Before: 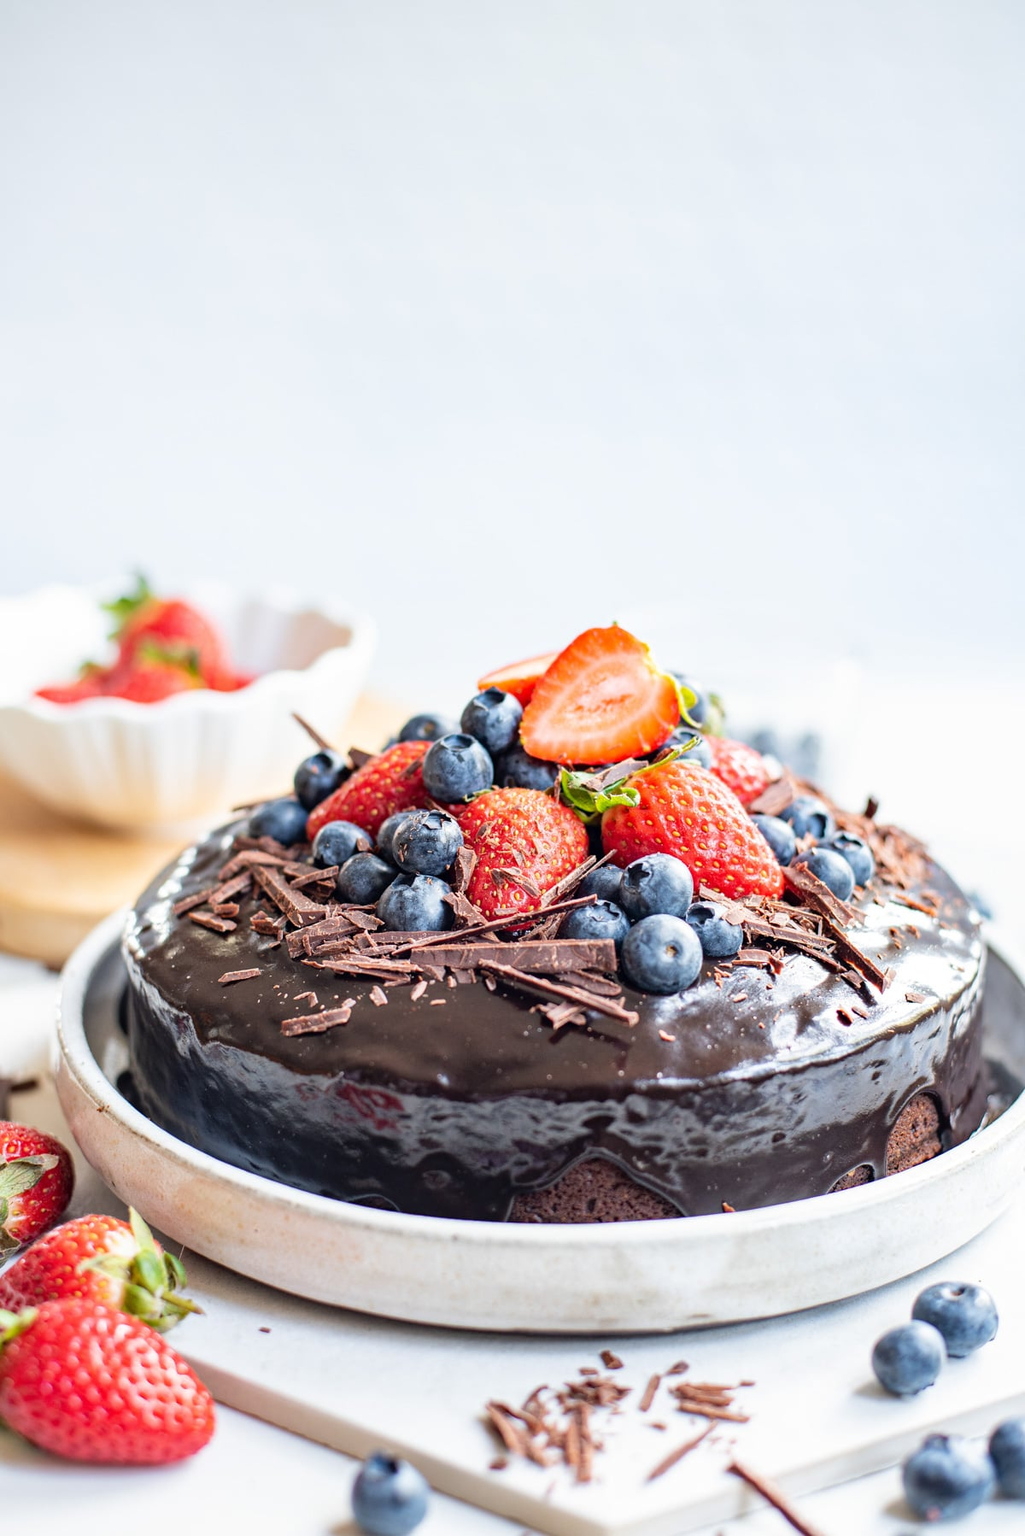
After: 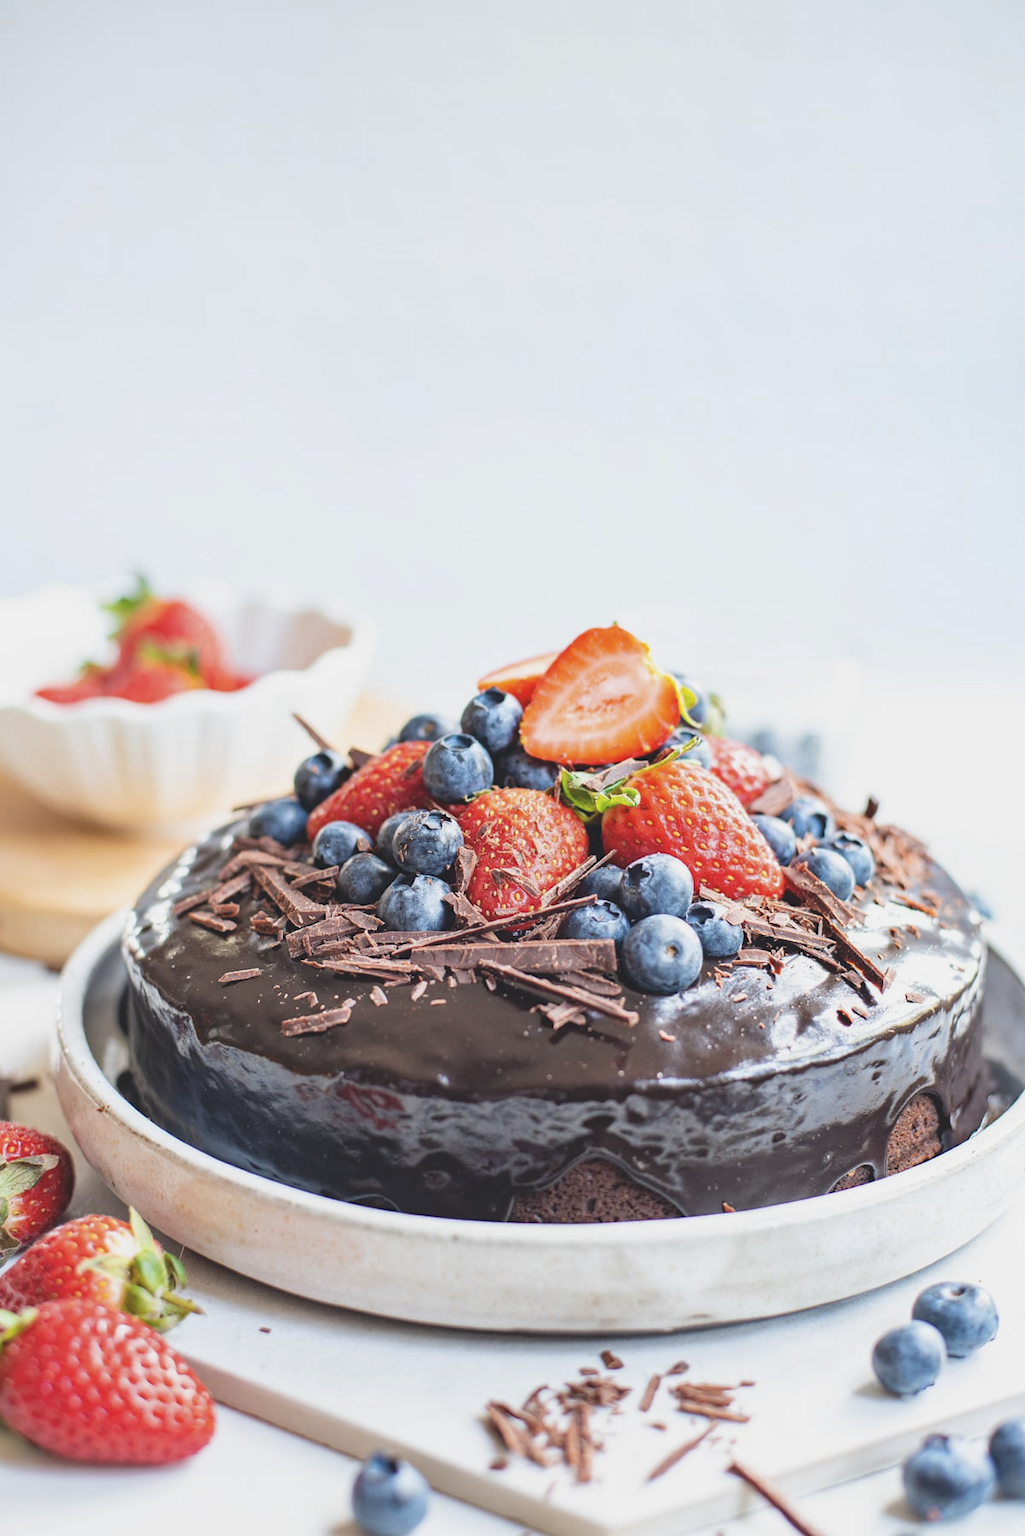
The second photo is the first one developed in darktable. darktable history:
color zones: curves: ch0 [(0.068, 0.464) (0.25, 0.5) (0.48, 0.508) (0.75, 0.536) (0.886, 0.476) (0.967, 0.456)]; ch1 [(0.066, 0.456) (0.25, 0.5) (0.616, 0.508) (0.746, 0.56) (0.934, 0.444)]
color balance: lift [1.01, 1, 1, 1], gamma [1.097, 1, 1, 1], gain [0.85, 1, 1, 1]
